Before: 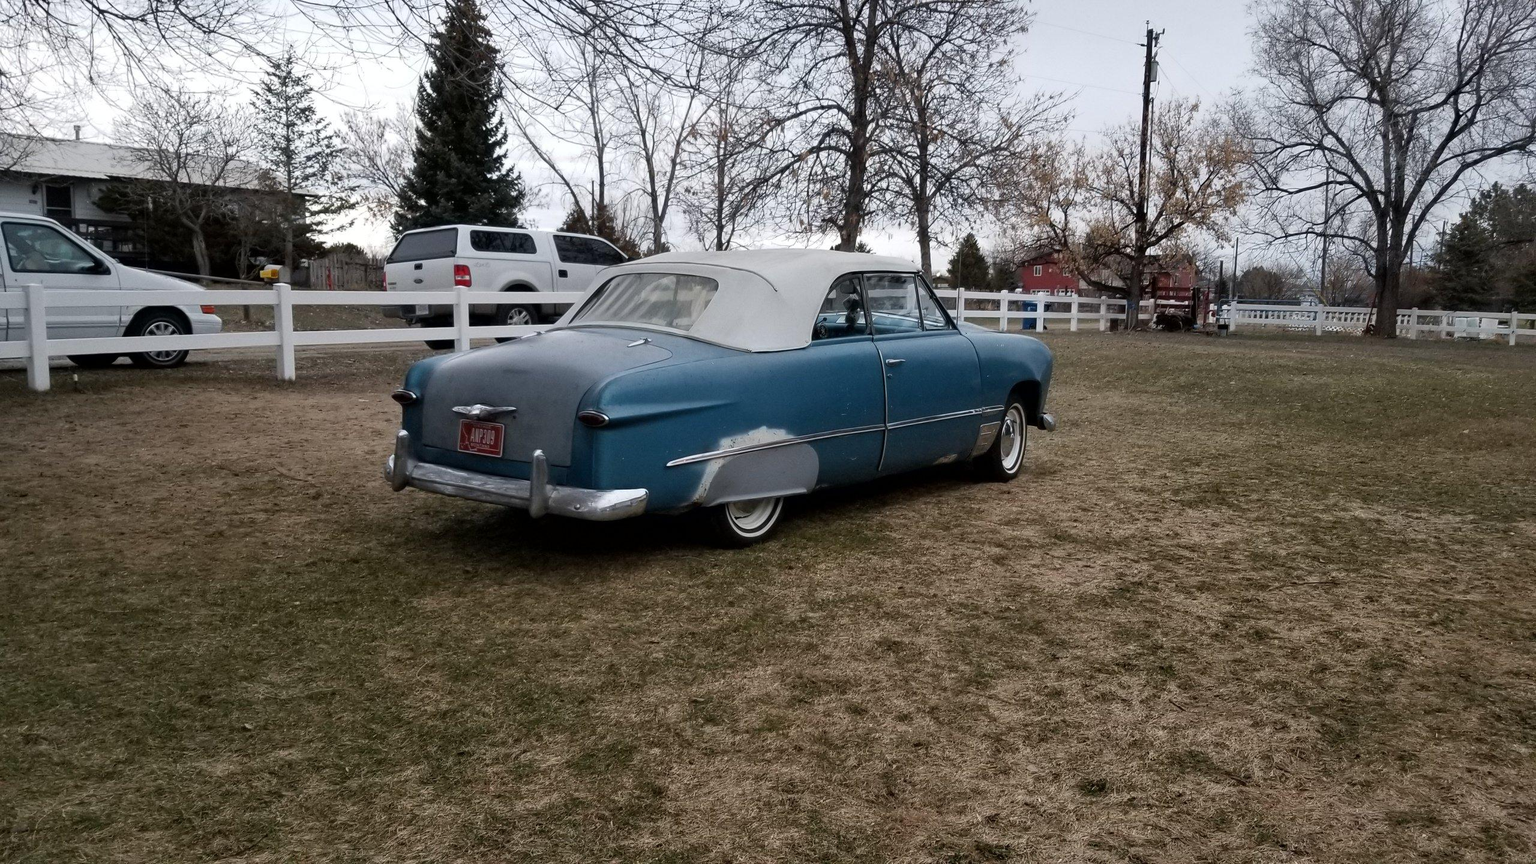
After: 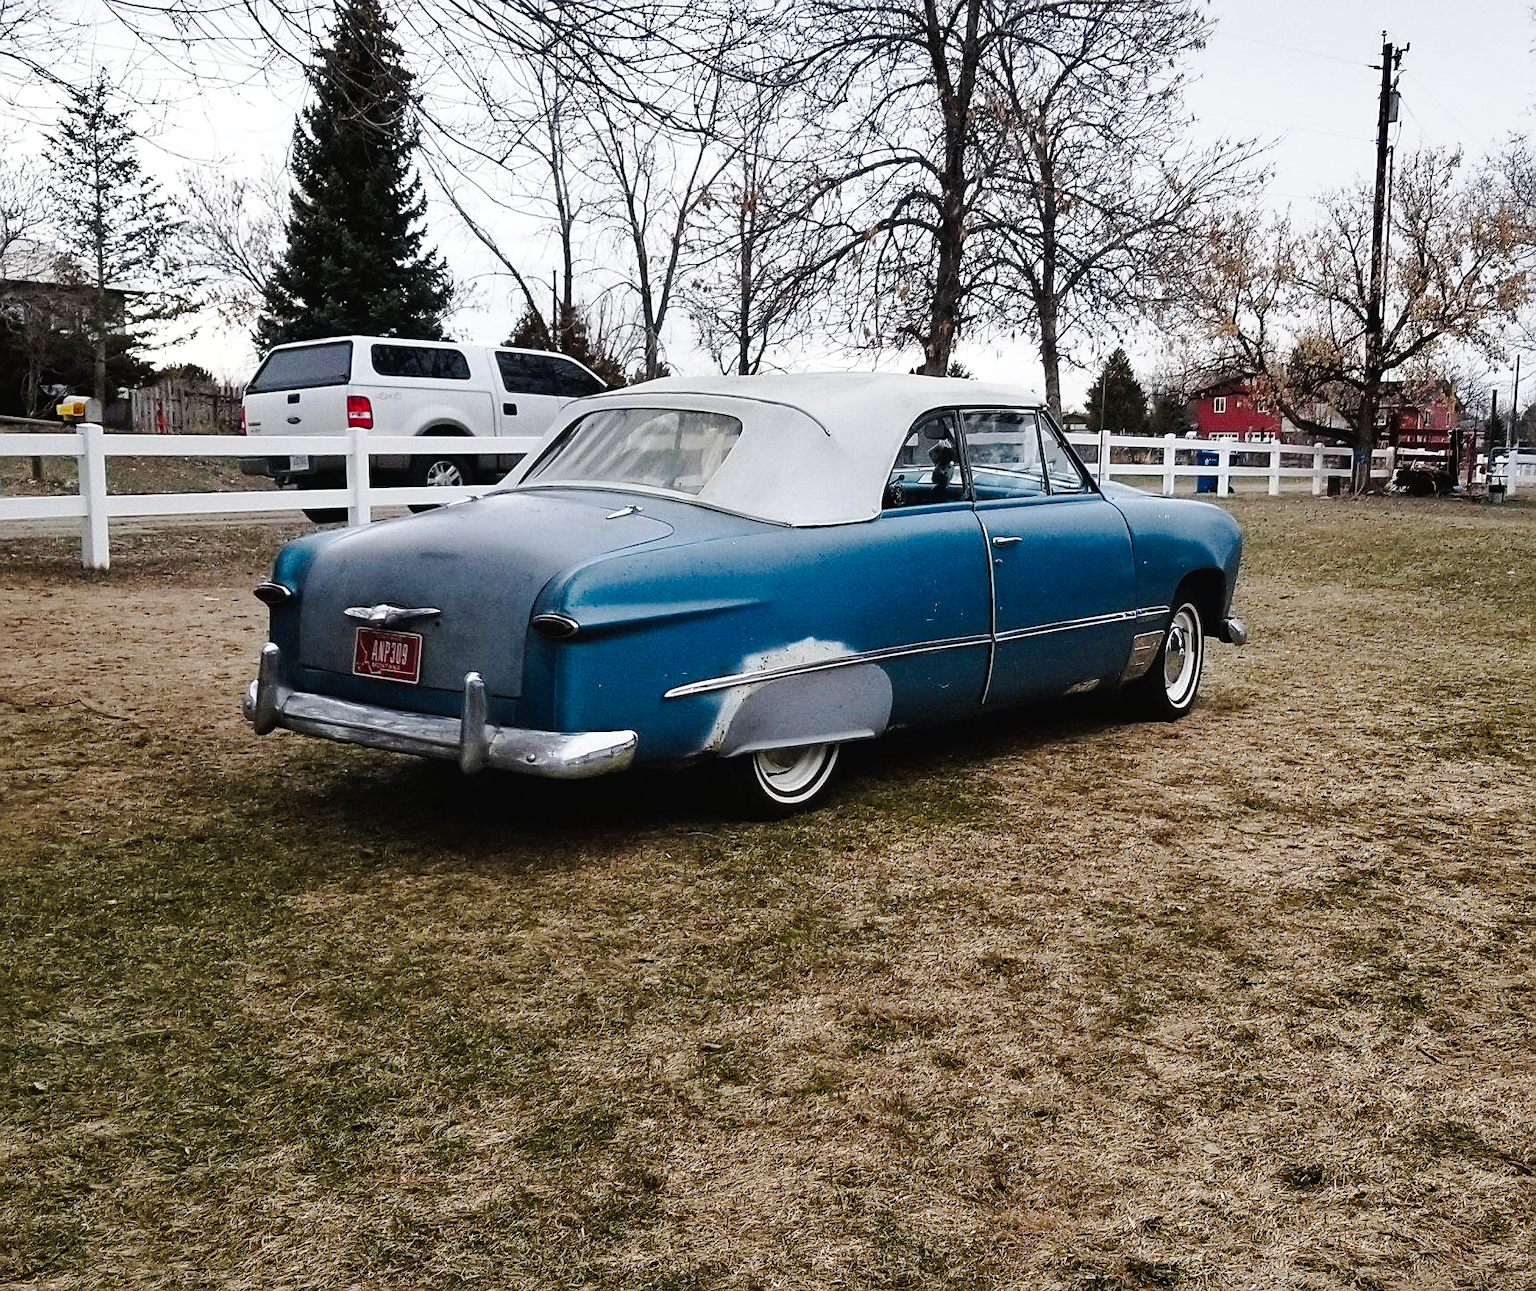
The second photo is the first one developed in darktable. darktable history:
shadows and highlights: shadows 23.16, highlights -48.8, soften with gaussian
crop and rotate: left 14.479%, right 18.61%
levels: mode automatic
sharpen: amount 0.494
tone curve: curves: ch0 [(0, 0.019) (0.078, 0.058) (0.223, 0.217) (0.424, 0.553) (0.631, 0.764) (0.816, 0.932) (1, 1)]; ch1 [(0, 0) (0.262, 0.227) (0.417, 0.386) (0.469, 0.467) (0.502, 0.503) (0.544, 0.548) (0.57, 0.579) (0.608, 0.62) (0.65, 0.68) (0.994, 0.987)]; ch2 [(0, 0) (0.262, 0.188) (0.5, 0.504) (0.553, 0.592) (0.599, 0.653) (1, 1)], preserve colors none
